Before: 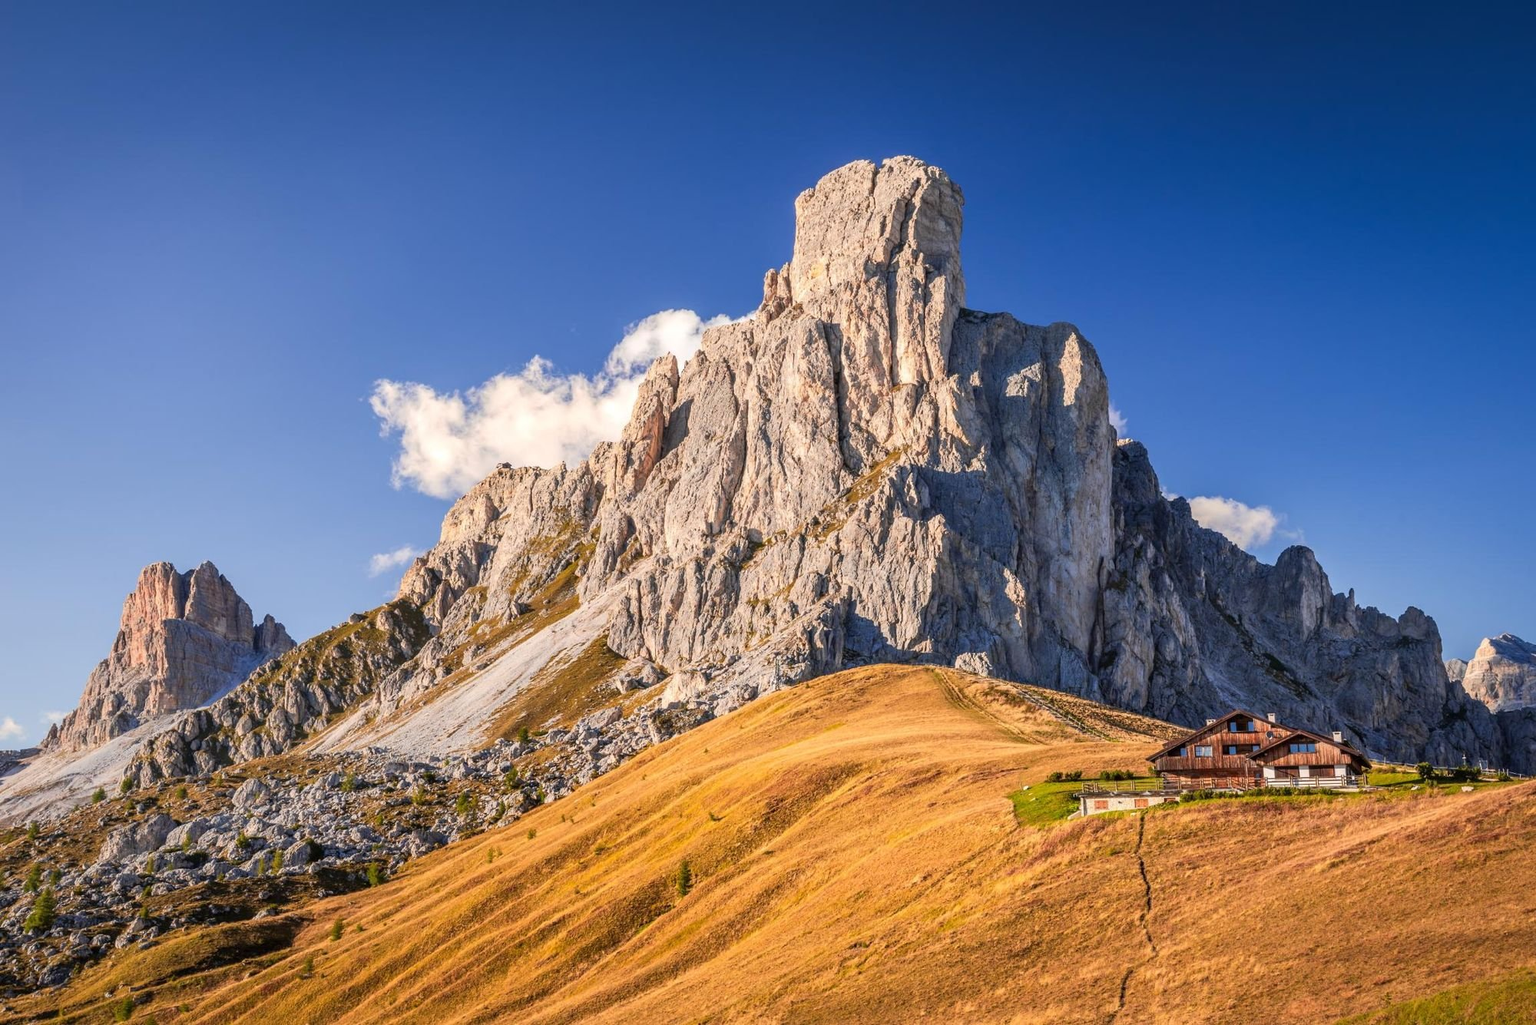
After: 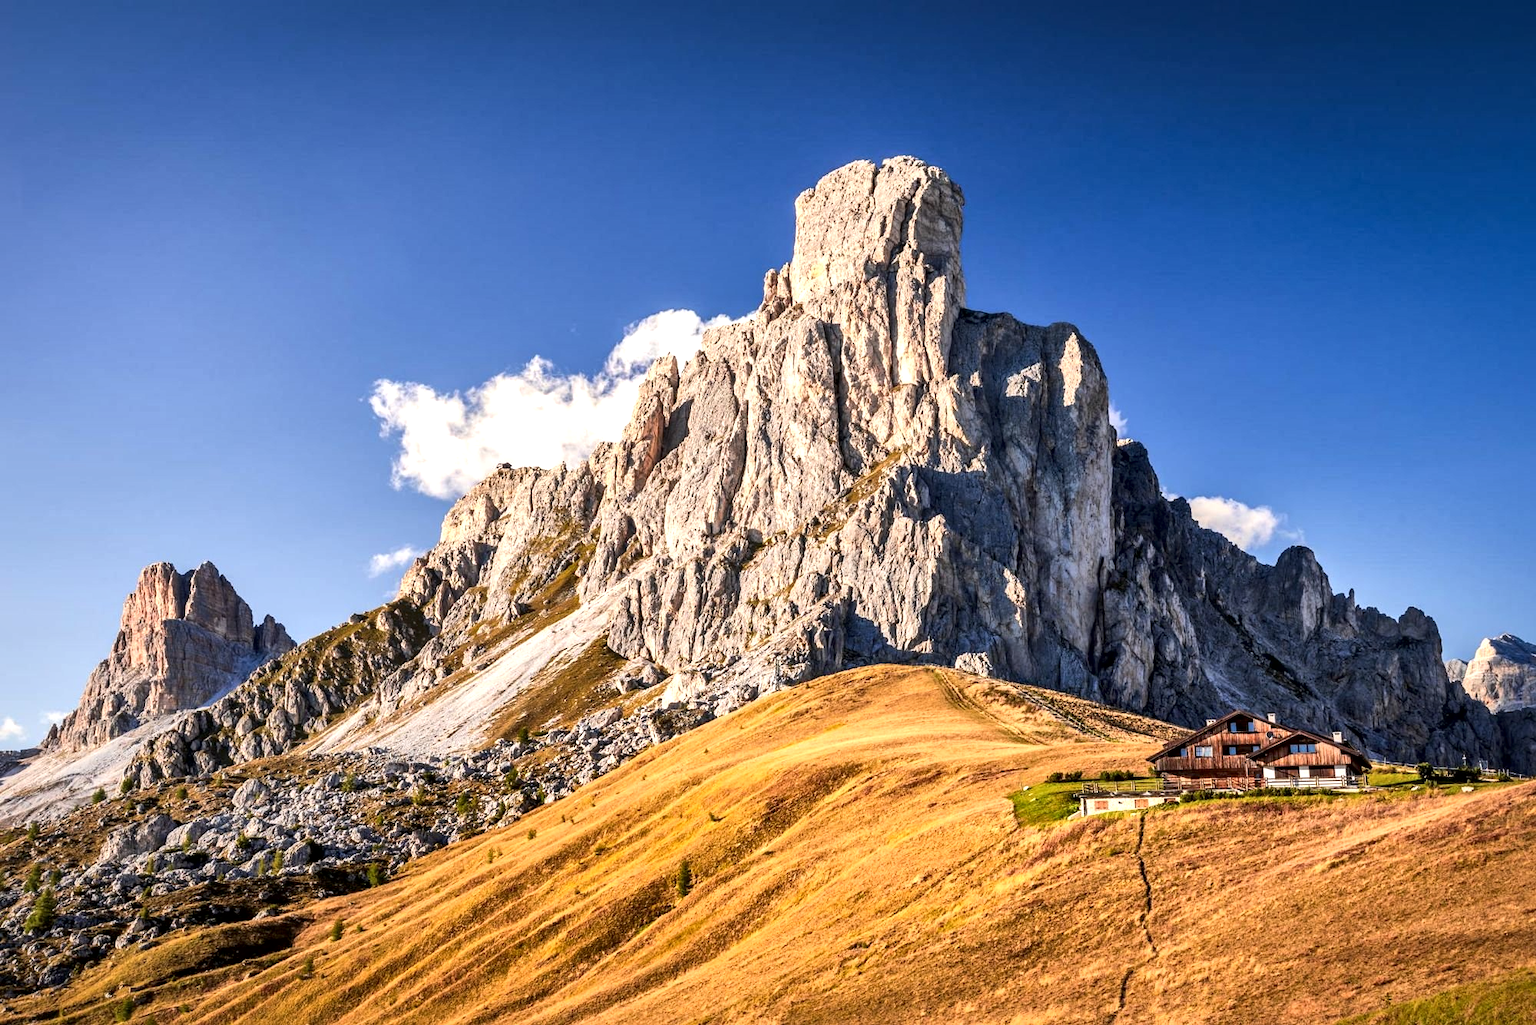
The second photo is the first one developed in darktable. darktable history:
local contrast: mode bilateral grid, contrast 25, coarseness 60, detail 151%, midtone range 0.2
tone equalizer: -8 EV -0.417 EV, -7 EV -0.389 EV, -6 EV -0.333 EV, -5 EV -0.222 EV, -3 EV 0.222 EV, -2 EV 0.333 EV, -1 EV 0.389 EV, +0 EV 0.417 EV, edges refinement/feathering 500, mask exposure compensation -1.57 EV, preserve details no
